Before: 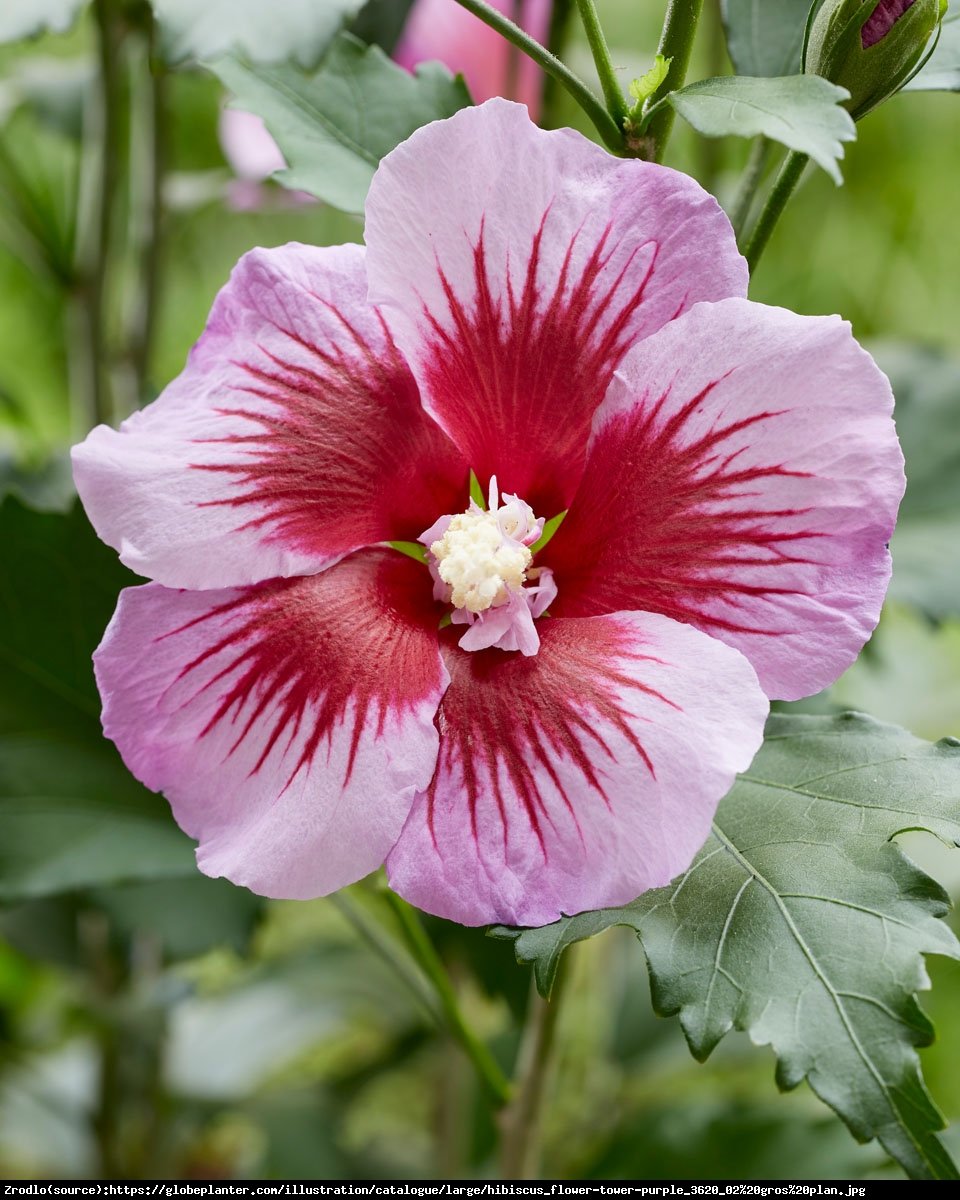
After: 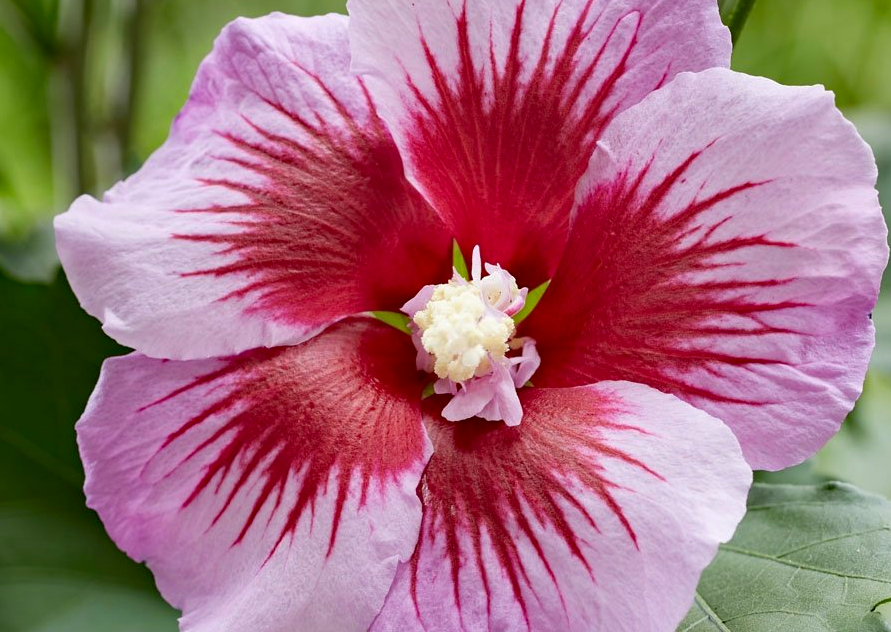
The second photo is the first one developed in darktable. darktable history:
crop: left 1.842%, top 19.168%, right 5.305%, bottom 28.088%
haze removal: adaptive false
